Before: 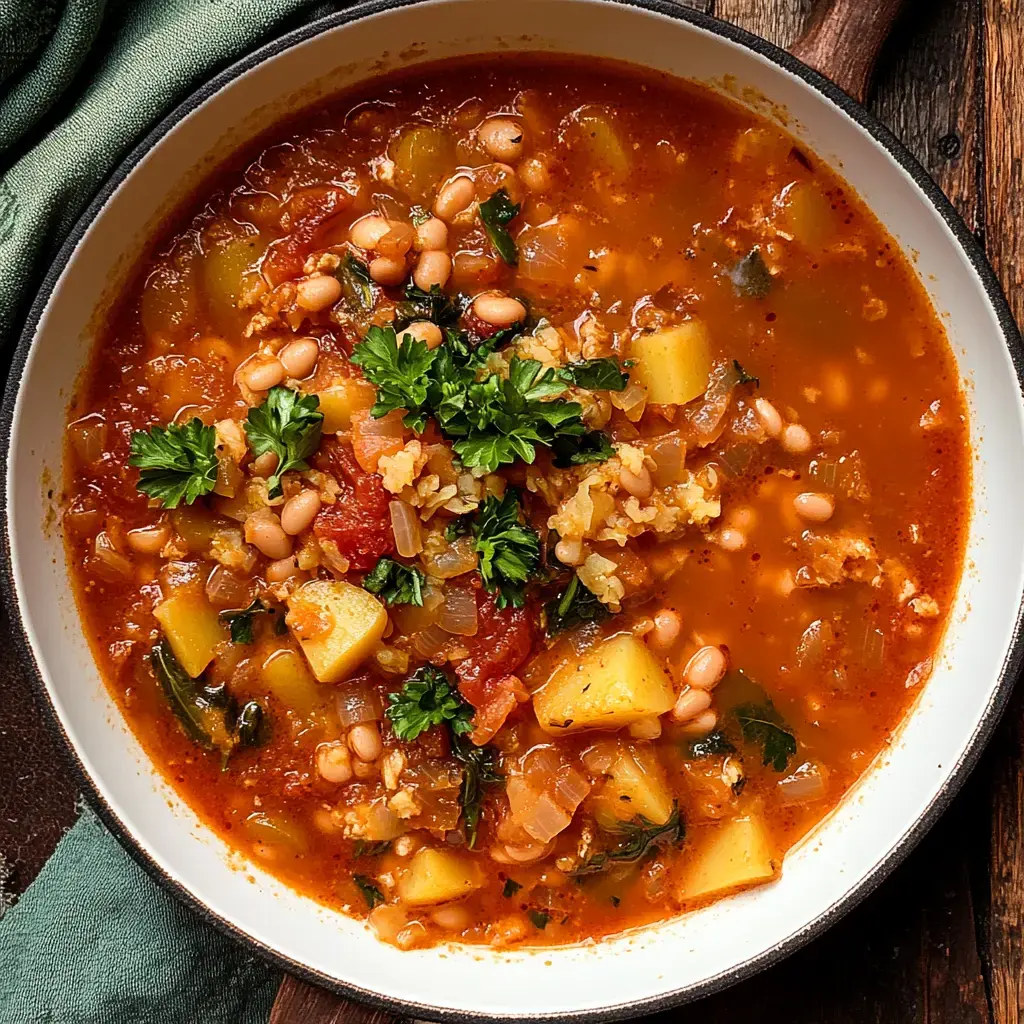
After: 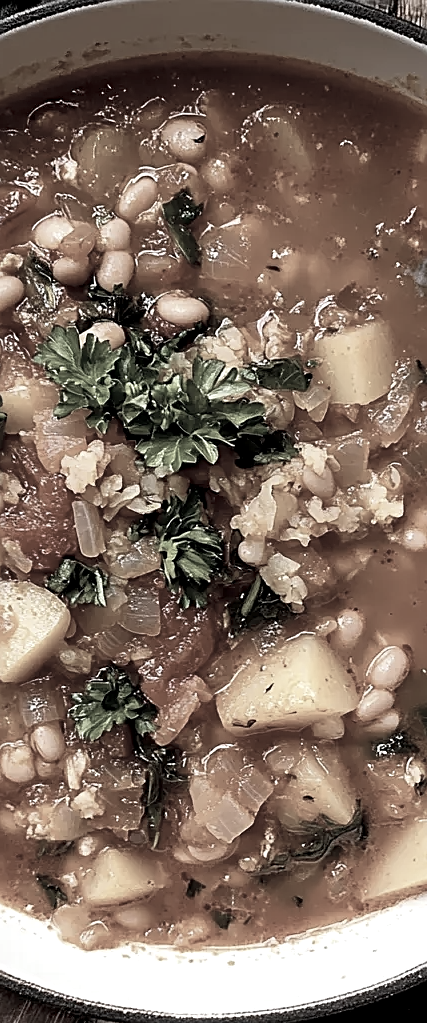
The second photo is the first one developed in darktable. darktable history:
exposure: black level correction 0.003, exposure 0.147 EV, compensate exposure bias true, compensate highlight preservation false
color correction: highlights b* -0.049, saturation 0.242
crop: left 30.986%, right 27.233%
sharpen: on, module defaults
